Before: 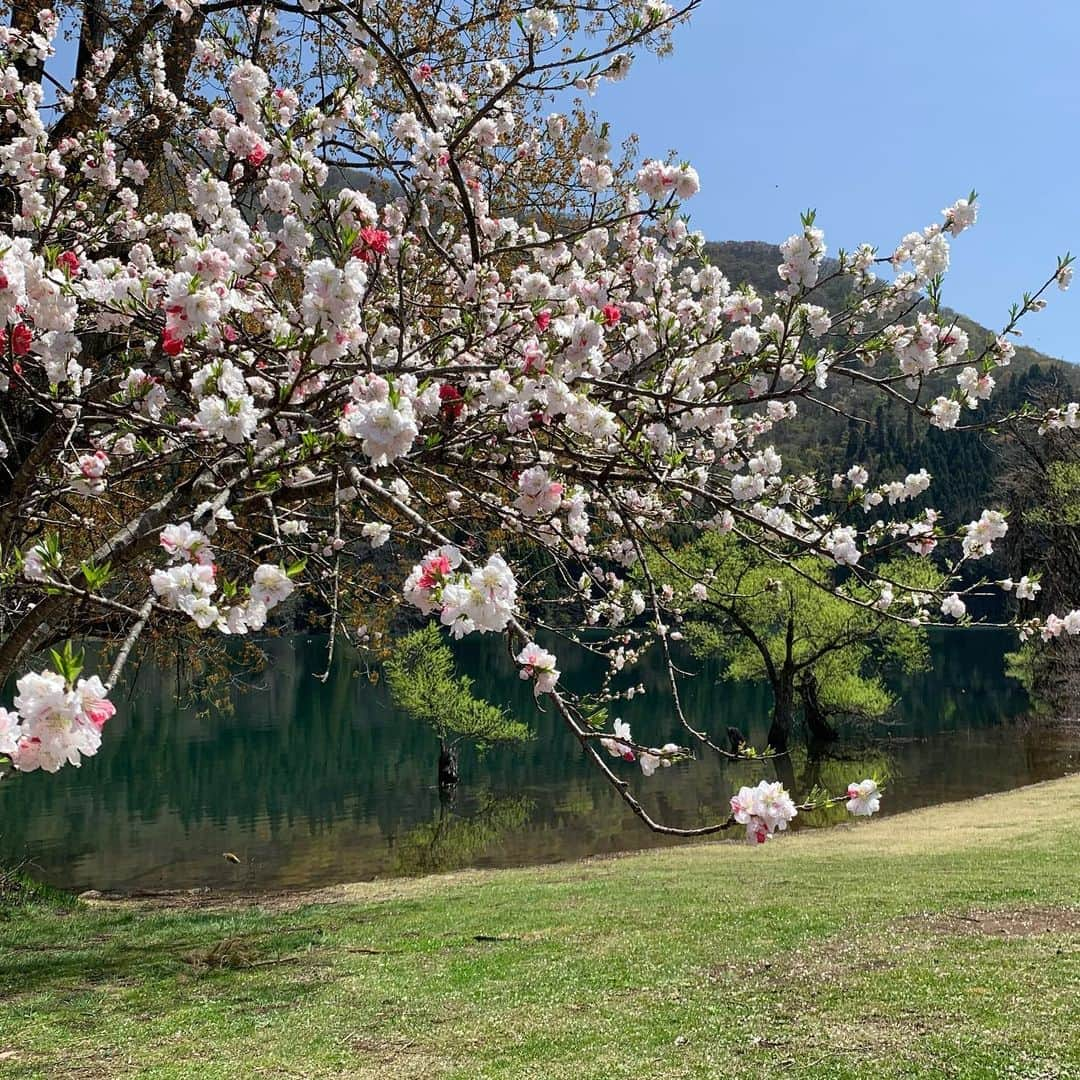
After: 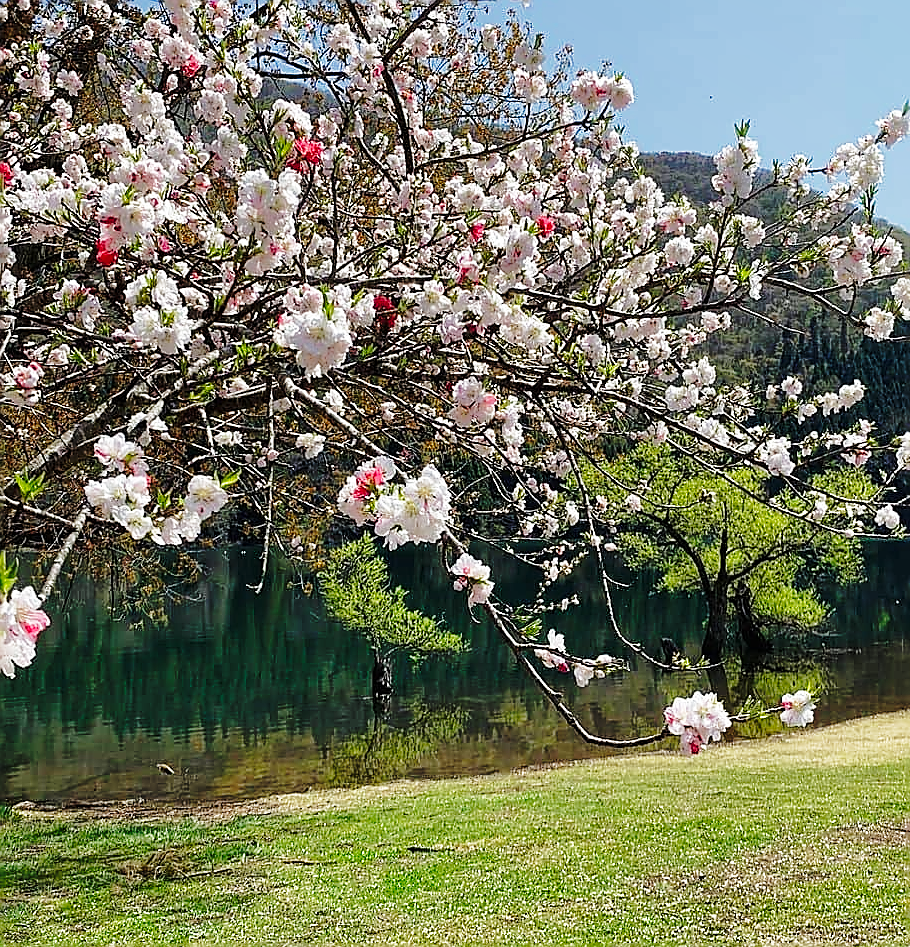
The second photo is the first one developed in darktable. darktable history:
base curve: curves: ch0 [(0, 0) (0.04, 0.03) (0.133, 0.232) (0.448, 0.748) (0.843, 0.968) (1, 1)], preserve colors none
sharpen: radius 1.422, amount 1.238, threshold 0.662
crop: left 6.175%, top 8.27%, right 9.549%, bottom 3.996%
shadows and highlights: shadows 40.1, highlights -59.9
